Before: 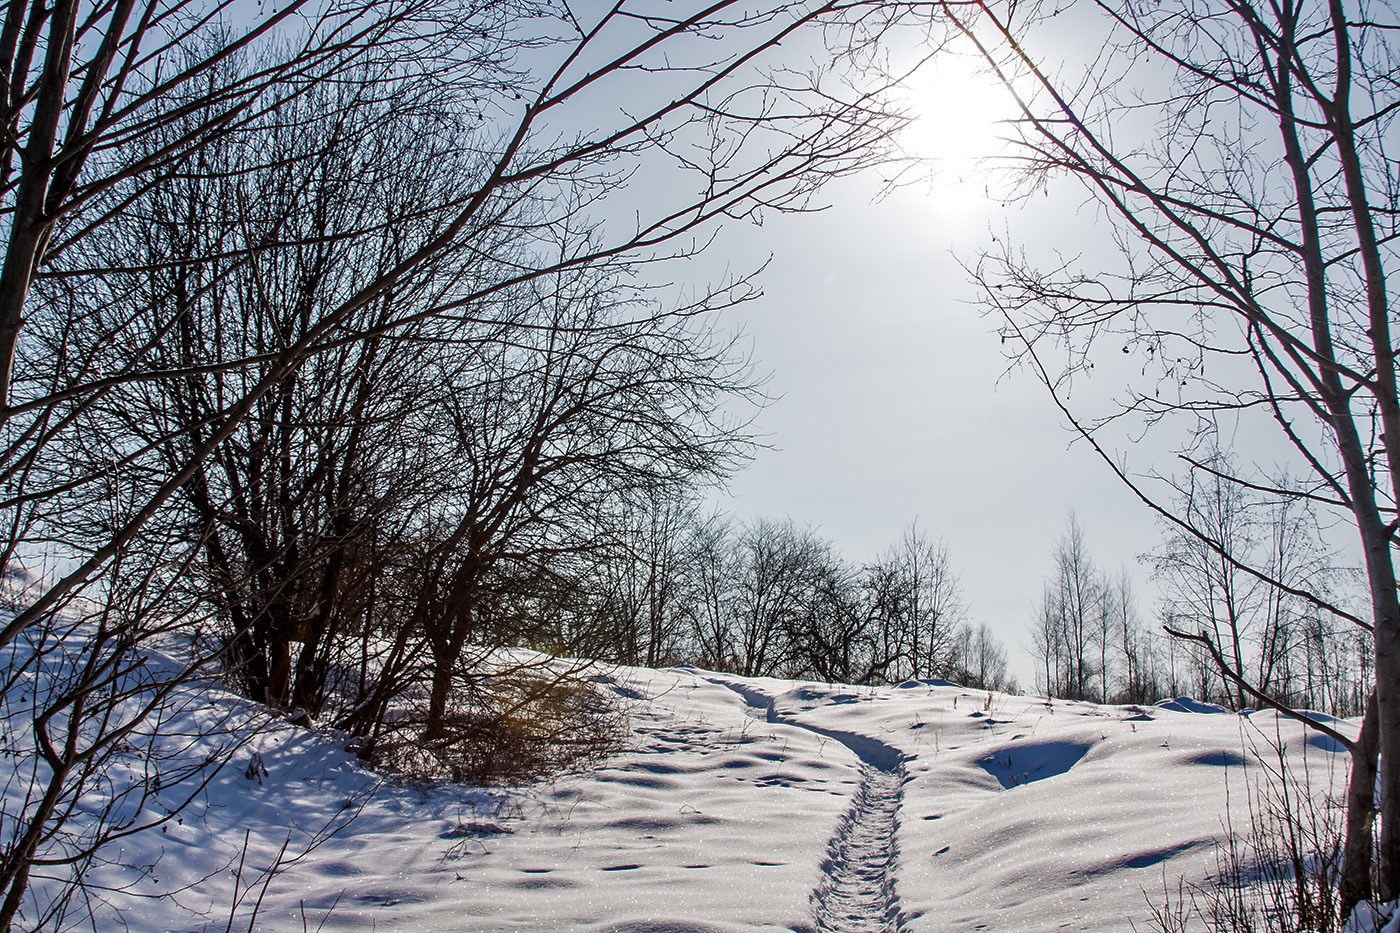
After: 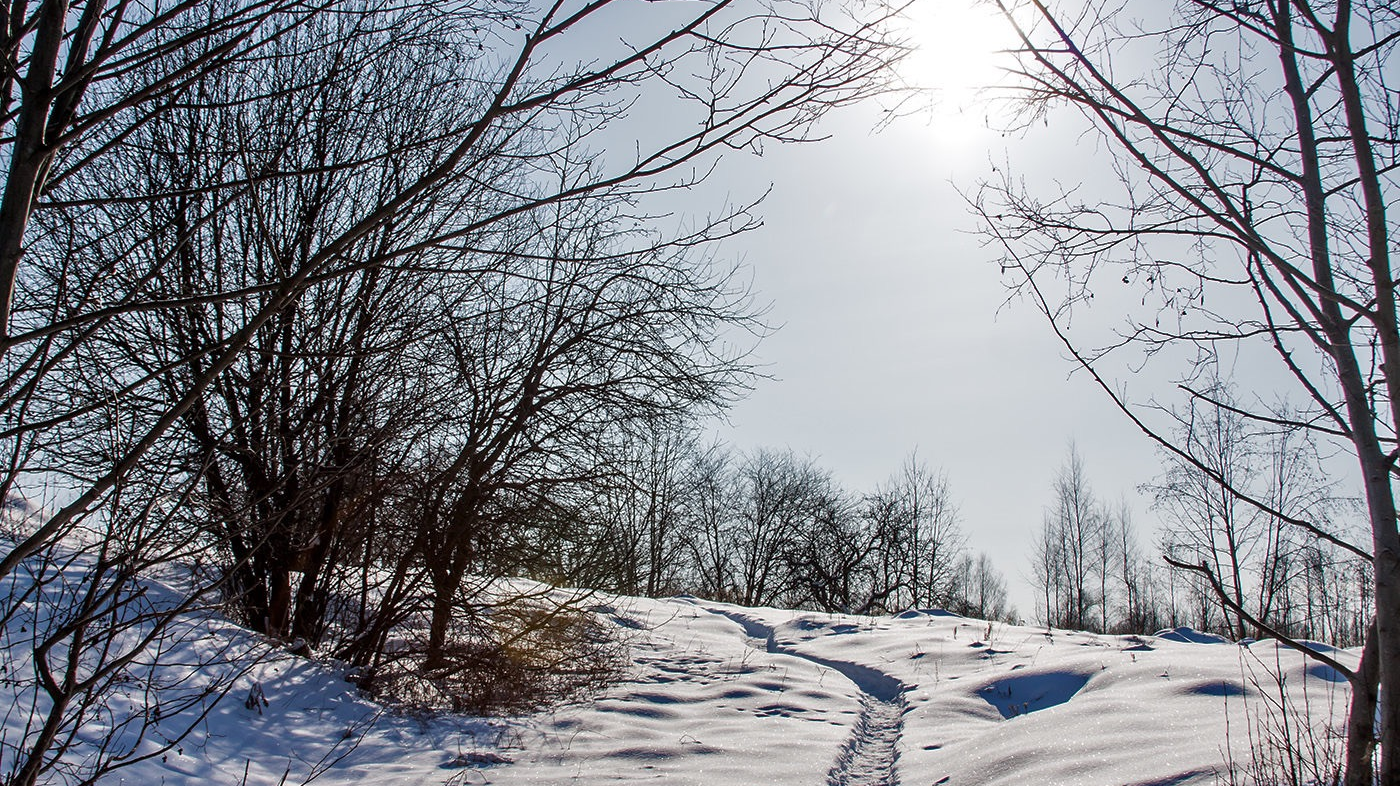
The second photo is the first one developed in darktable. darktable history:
crop: top 7.587%, bottom 8.084%
